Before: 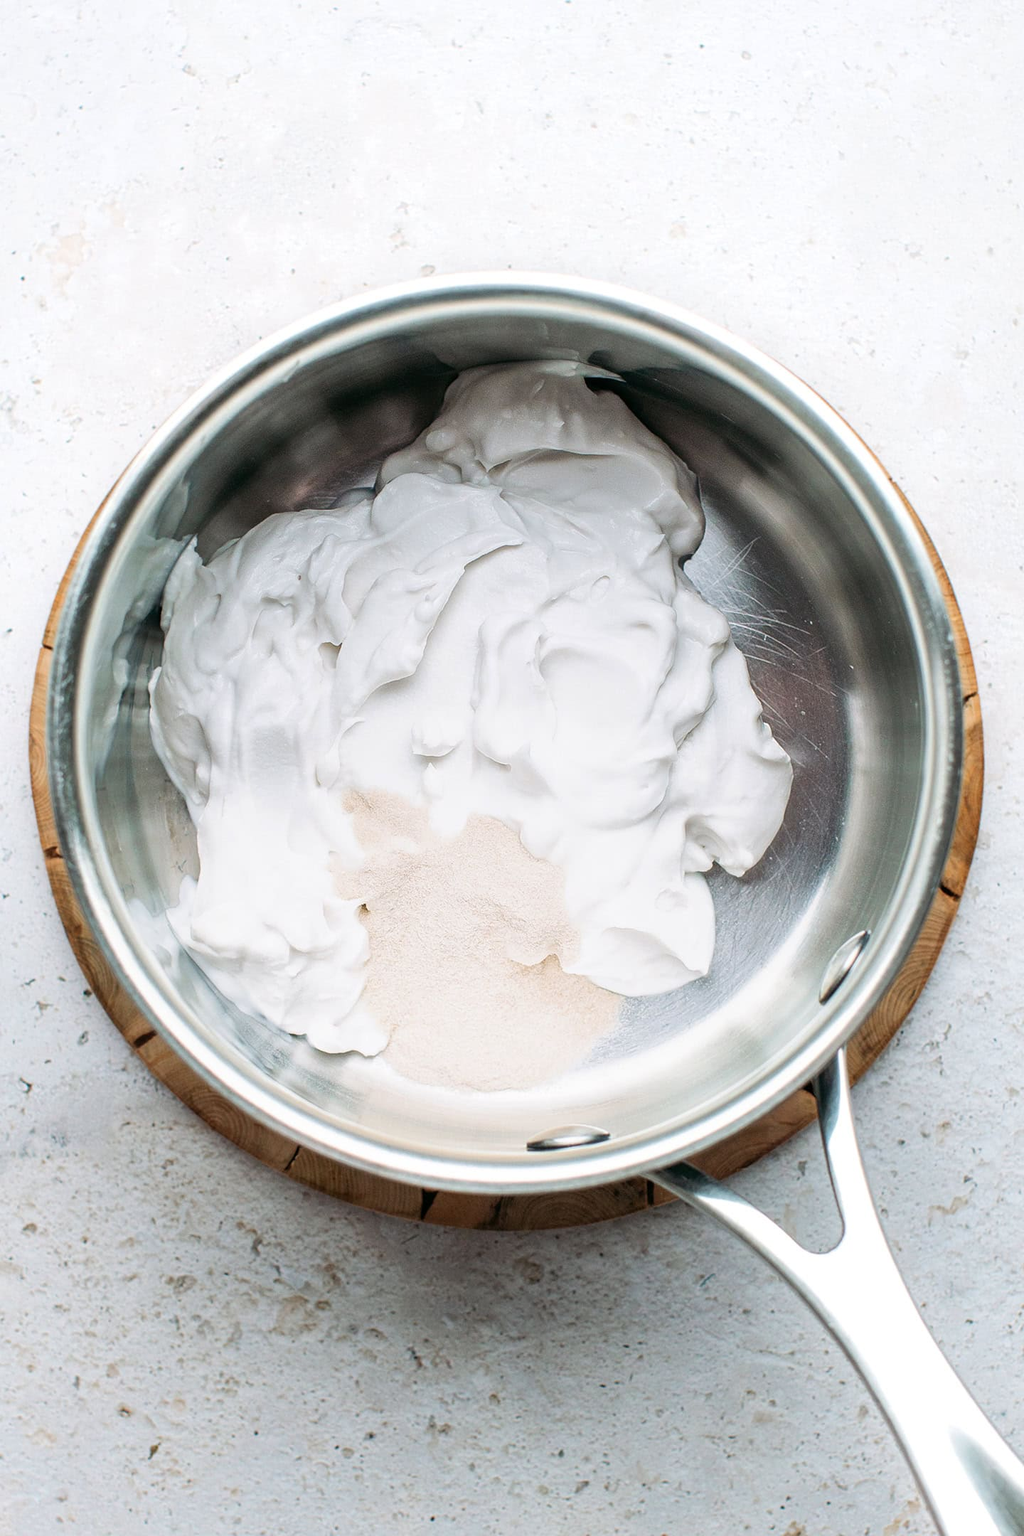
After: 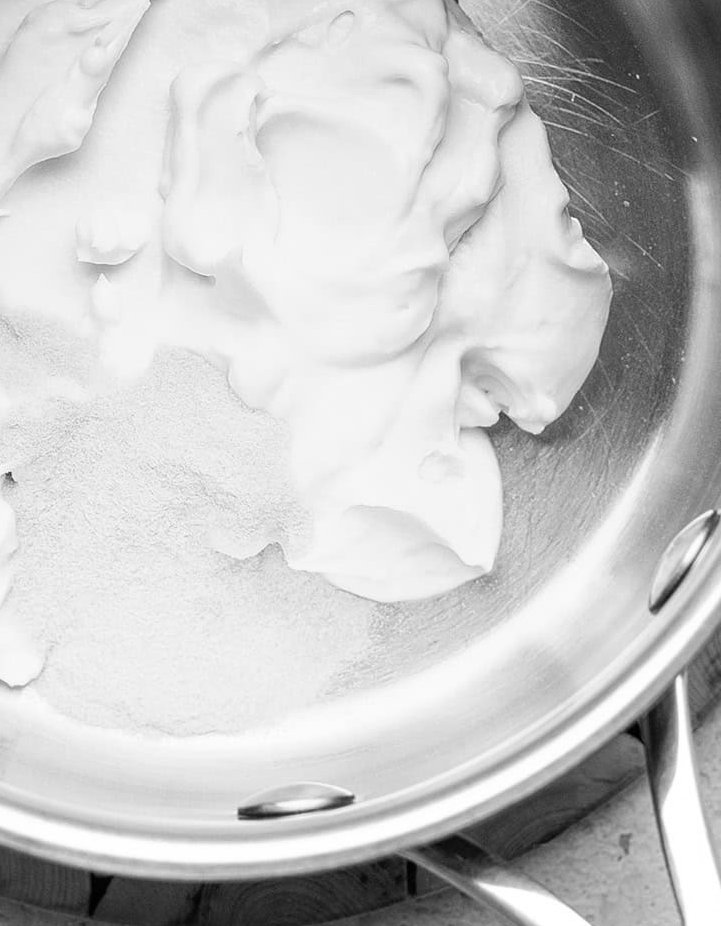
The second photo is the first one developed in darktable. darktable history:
crop: left 34.973%, top 36.992%, right 14.957%, bottom 20.111%
color zones: curves: ch1 [(0, -0.014) (0.143, -0.013) (0.286, -0.013) (0.429, -0.016) (0.571, -0.019) (0.714, -0.015) (0.857, 0.002) (1, -0.014)]
